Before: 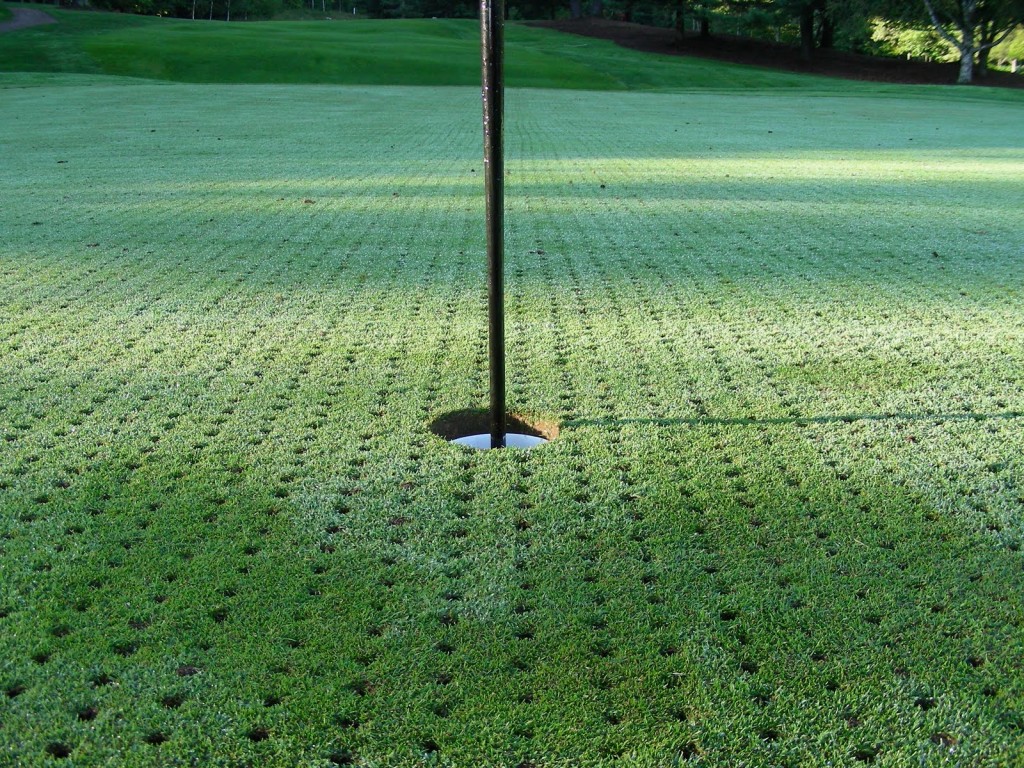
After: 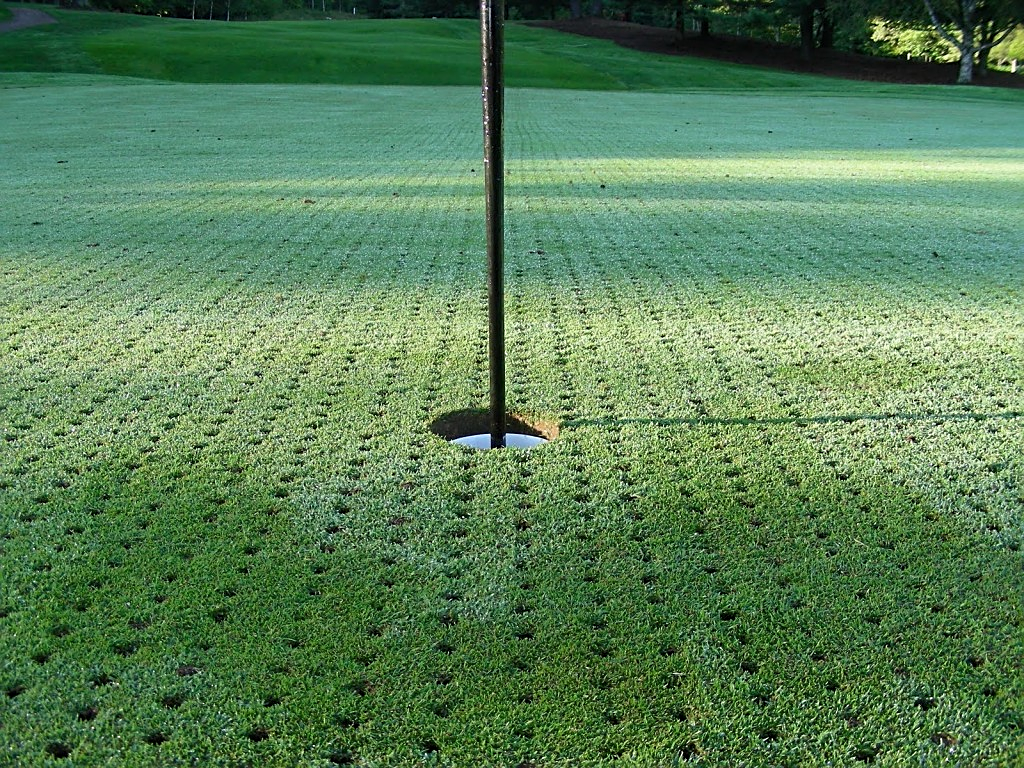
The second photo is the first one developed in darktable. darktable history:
sharpen: on, module defaults
color balance rgb: saturation formula JzAzBz (2021)
